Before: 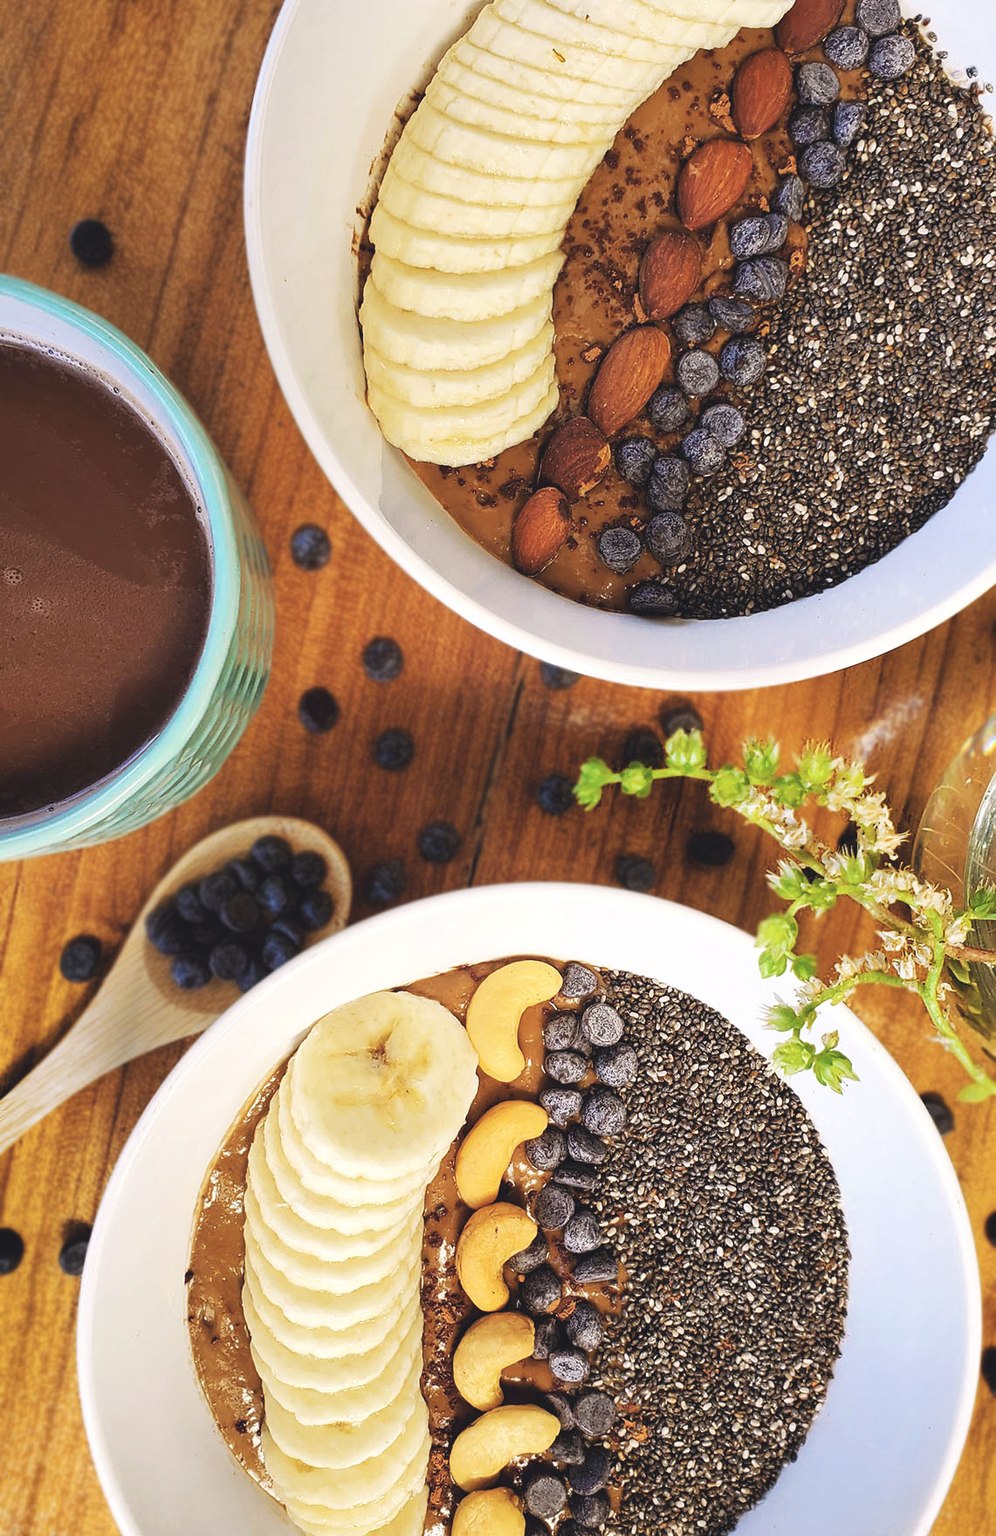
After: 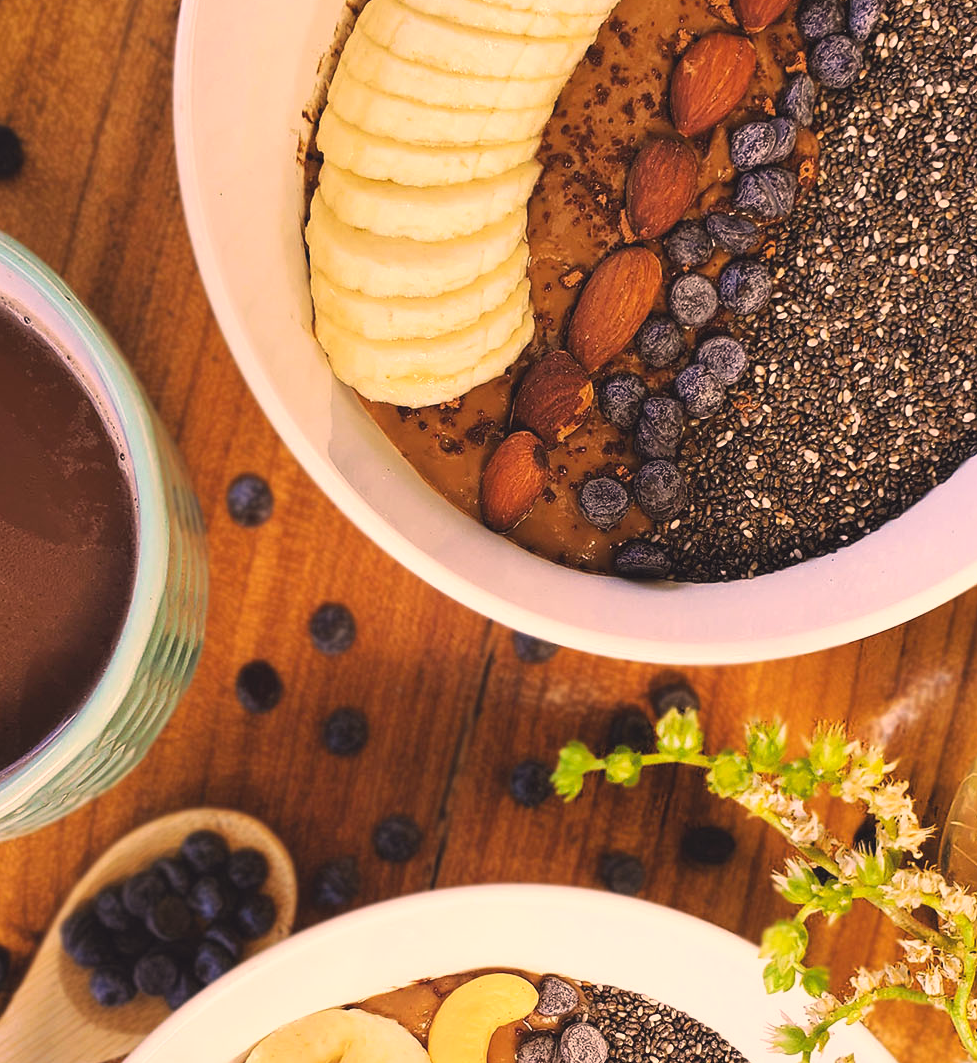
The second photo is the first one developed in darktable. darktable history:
color correction: highlights a* 17.88, highlights b* 18.79
crop and rotate: left 9.345%, top 7.22%, right 4.982%, bottom 32.331%
